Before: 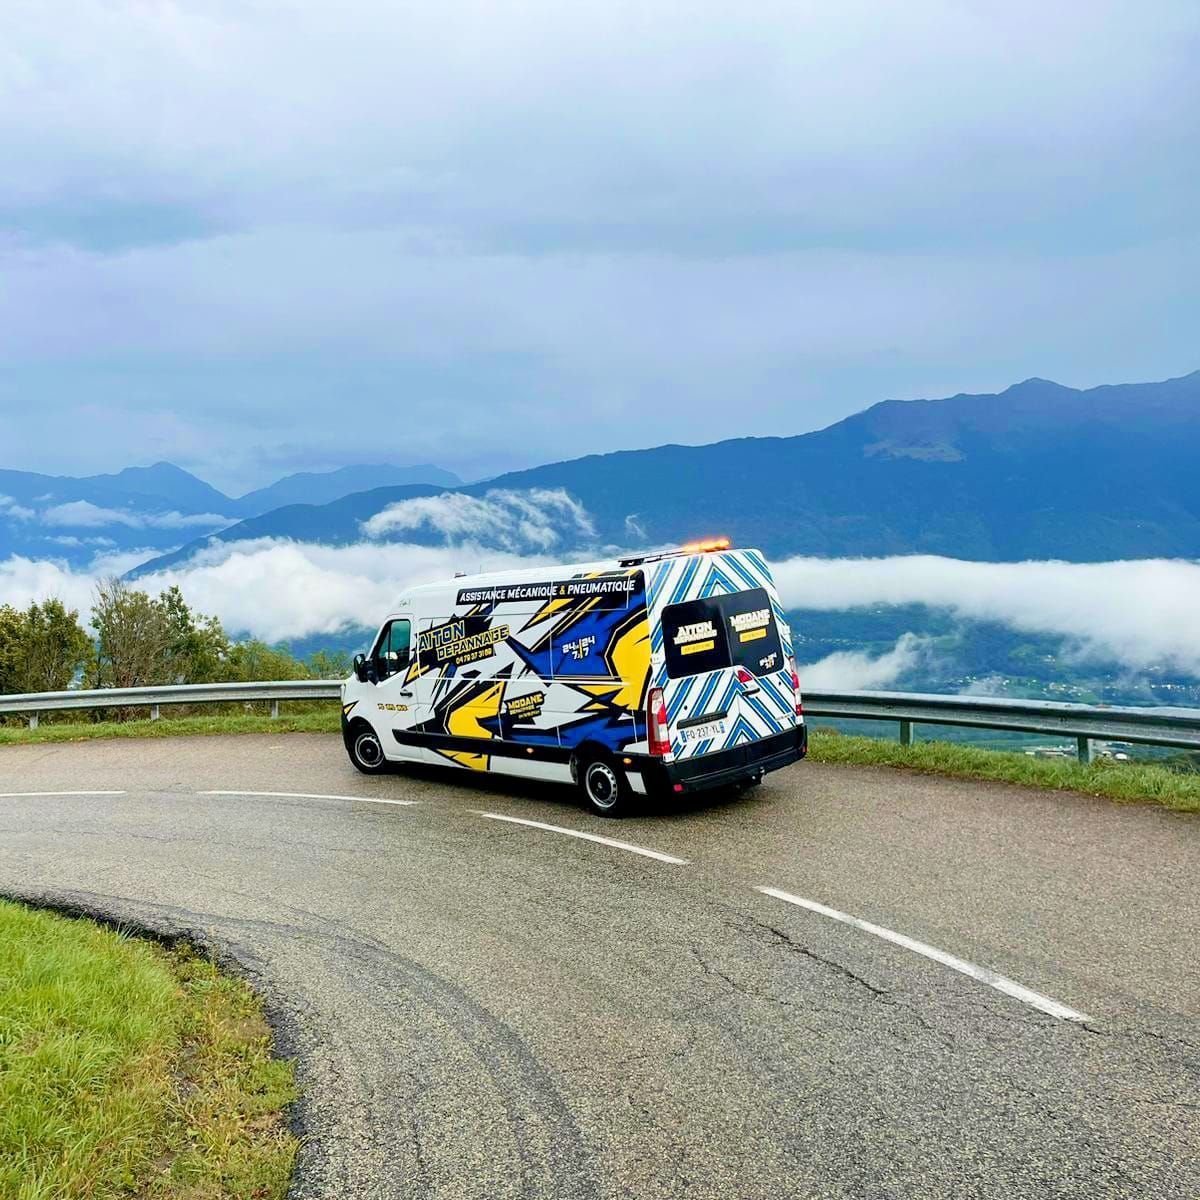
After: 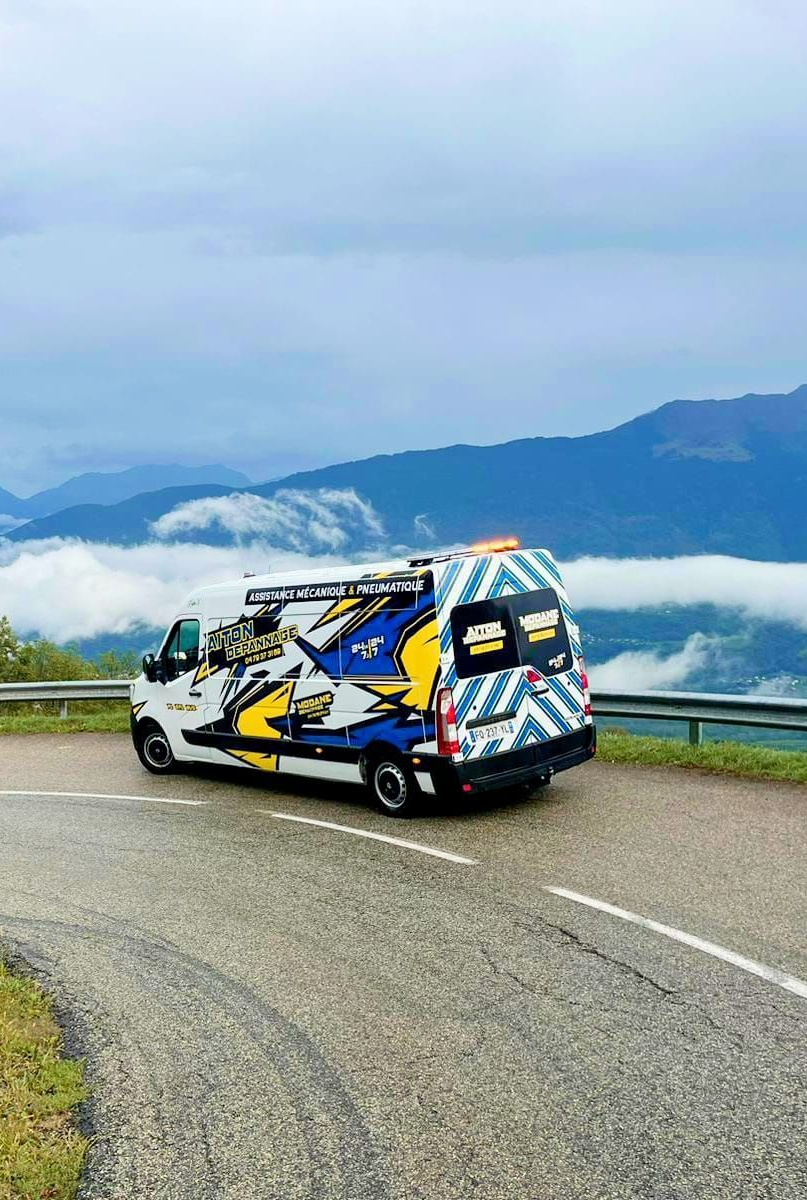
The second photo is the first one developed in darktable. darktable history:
crop and rotate: left 17.598%, right 15.131%
